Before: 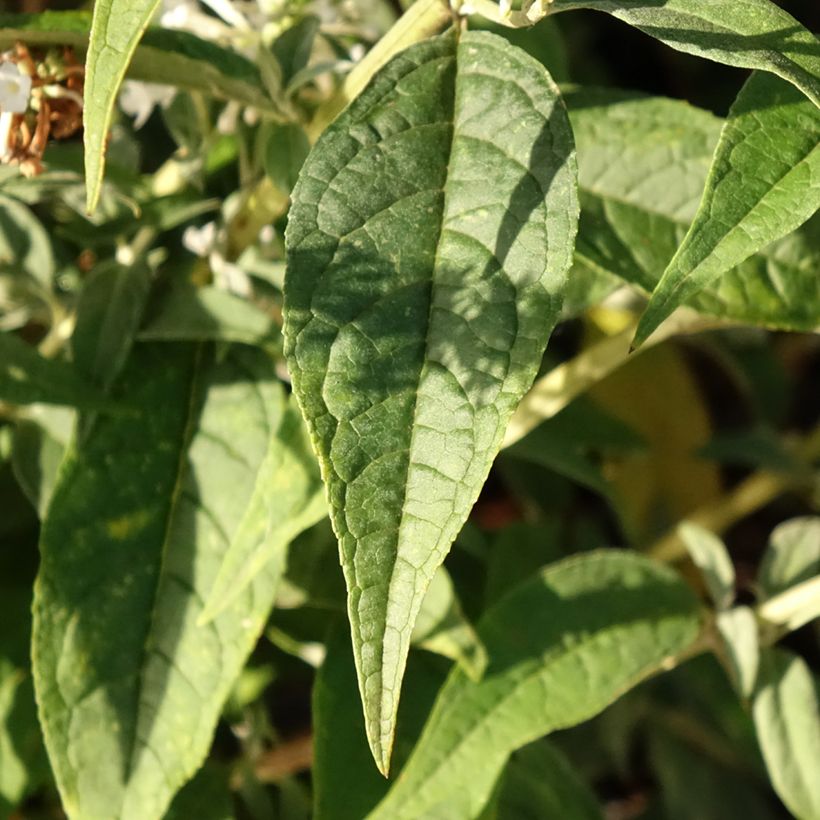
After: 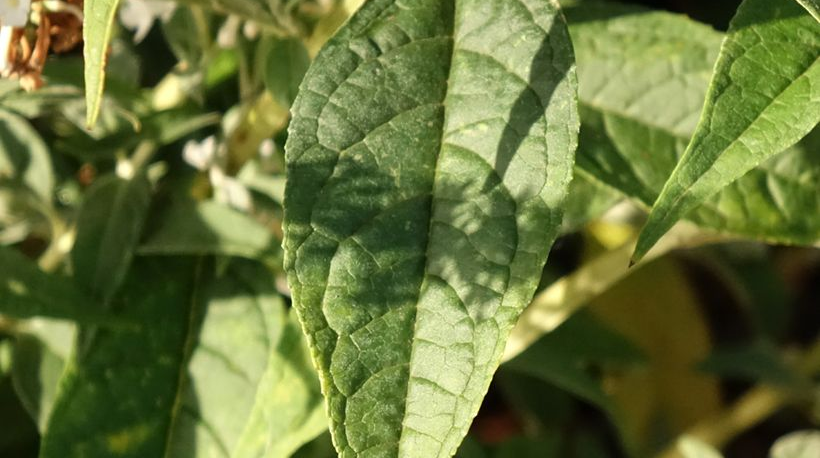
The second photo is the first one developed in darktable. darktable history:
crop and rotate: top 10.608%, bottom 33.52%
